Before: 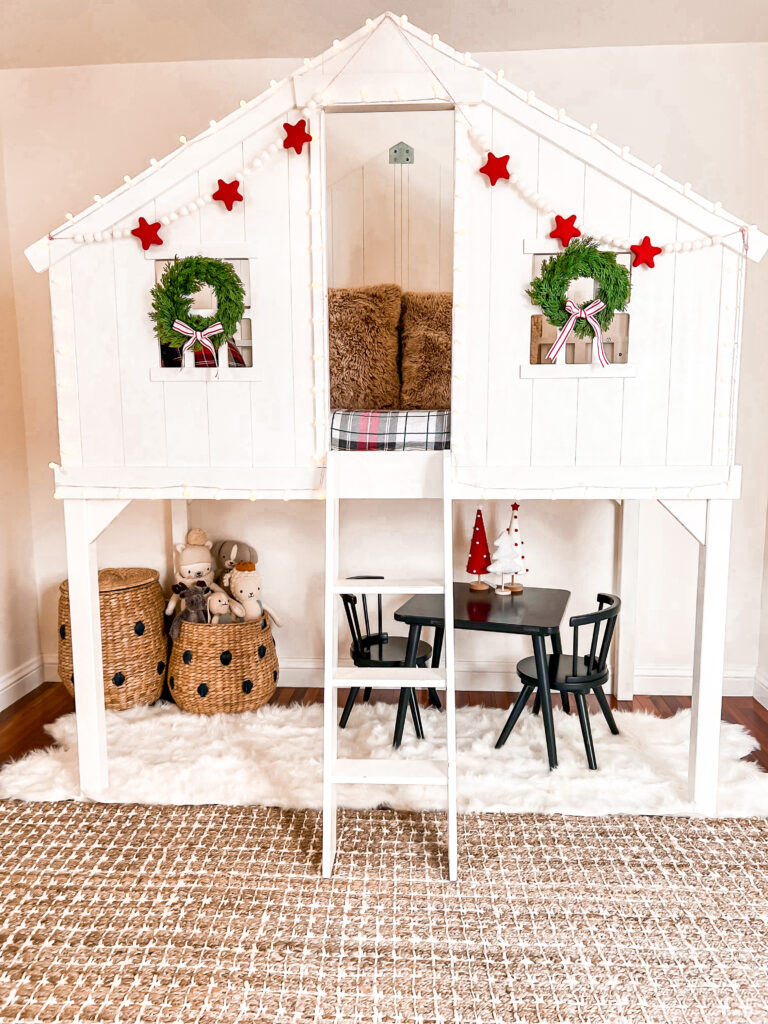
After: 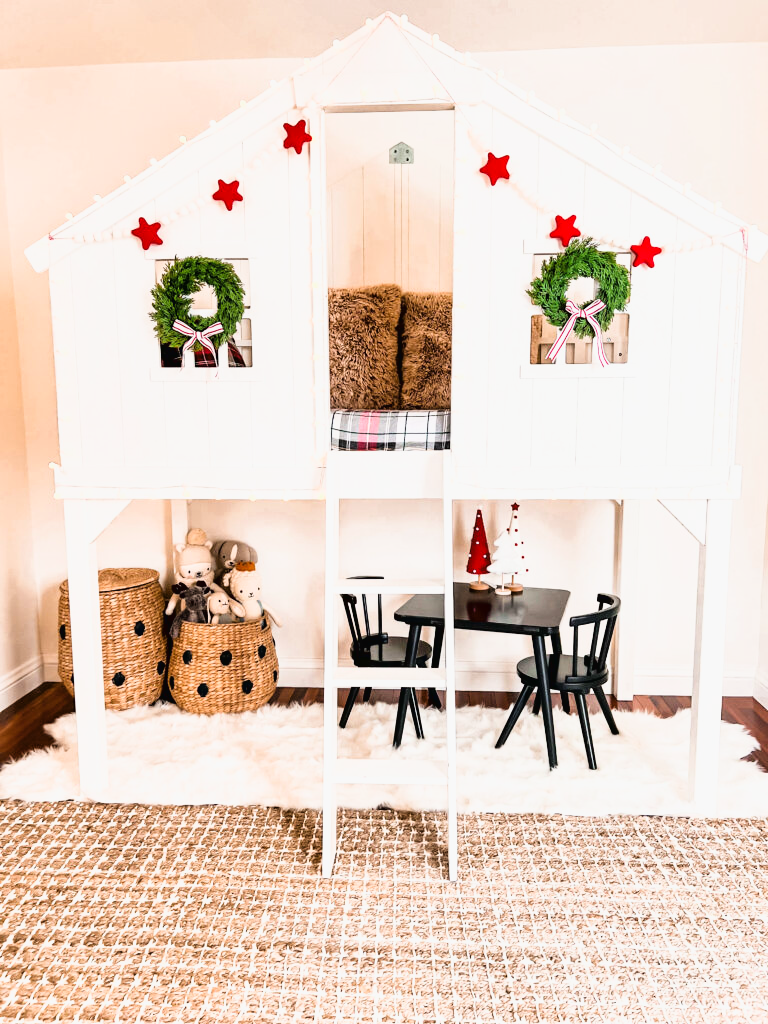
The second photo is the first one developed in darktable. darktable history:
tone curve: curves: ch0 [(0, 0.016) (0.11, 0.039) (0.259, 0.235) (0.383, 0.437) (0.499, 0.597) (0.733, 0.867) (0.843, 0.948) (1, 1)], color space Lab, linked channels, preserve colors none
sigmoid: contrast 1.22, skew 0.65
exposure: black level correction 0, exposure 0.7 EV, compensate exposure bias true, compensate highlight preservation false
